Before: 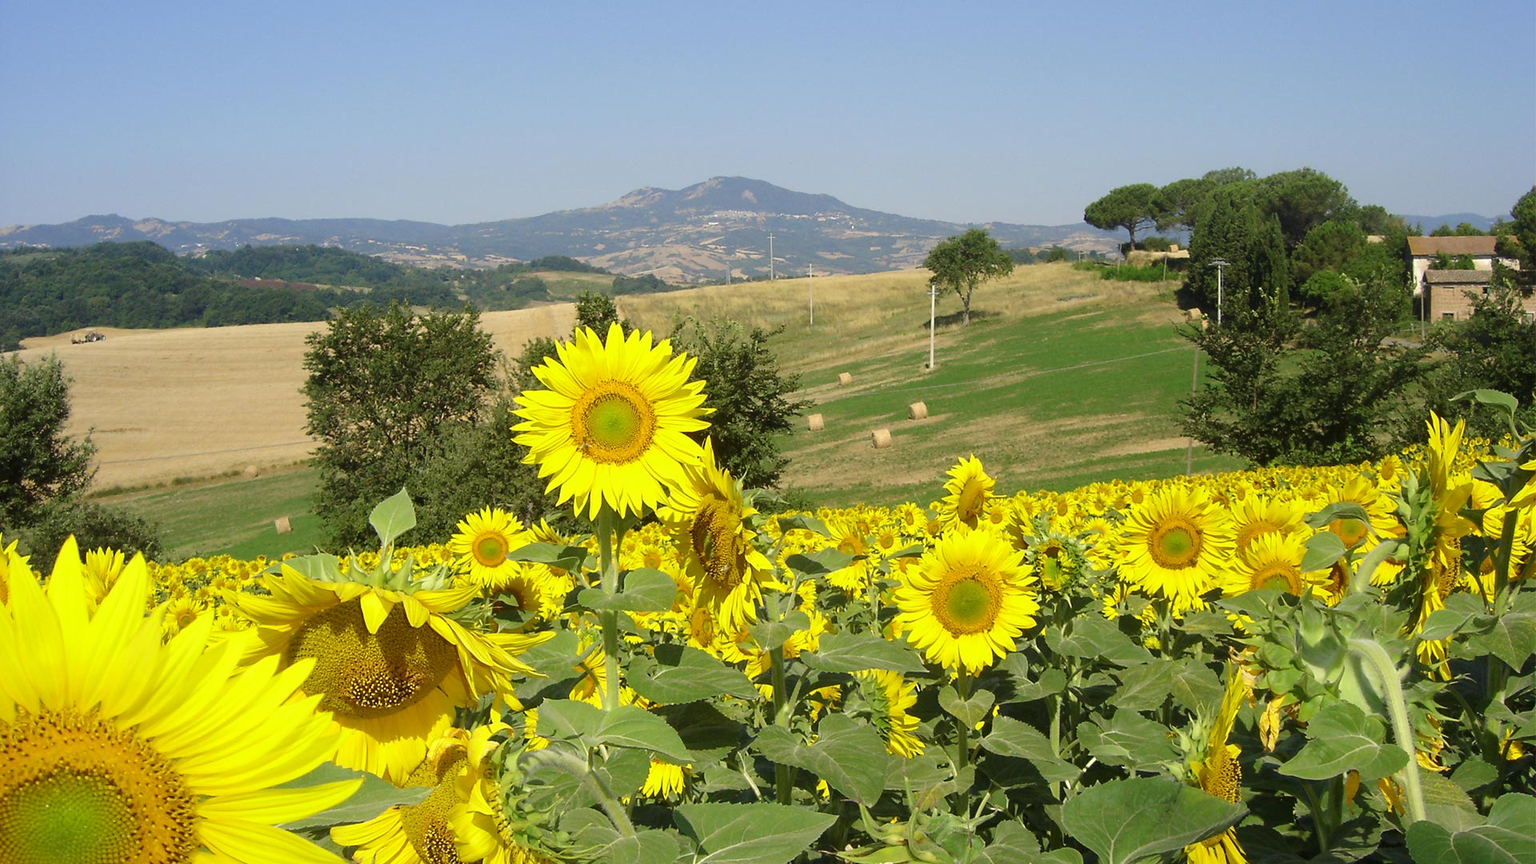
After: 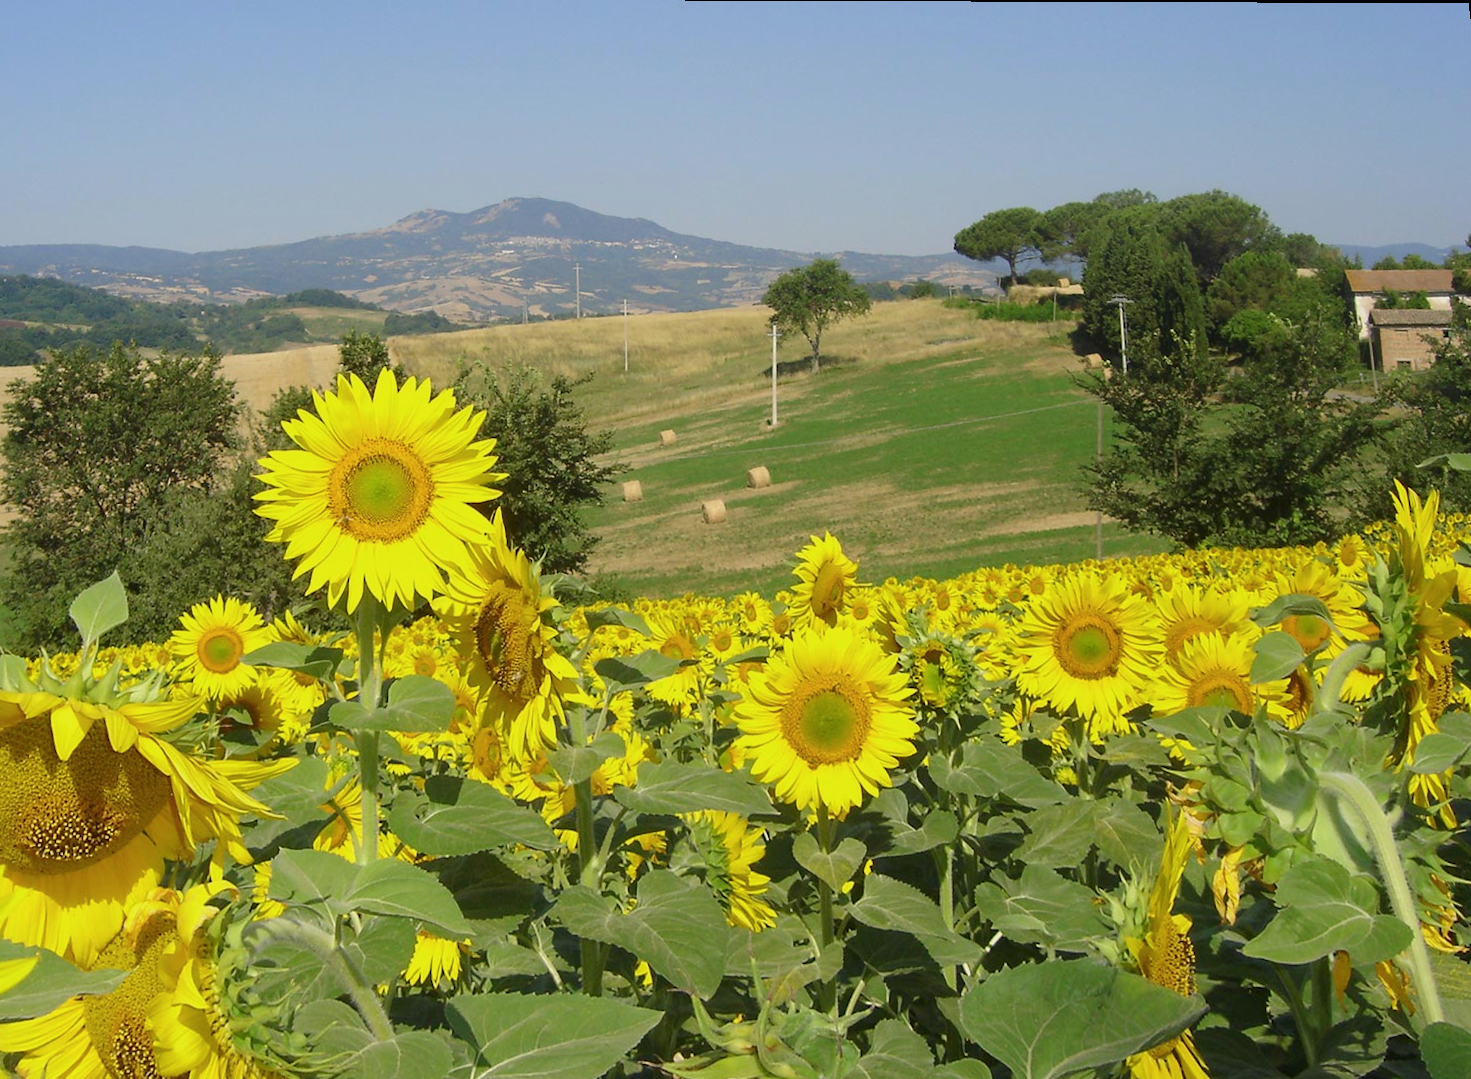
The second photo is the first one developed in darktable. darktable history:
rotate and perspective: rotation 0.215°, lens shift (vertical) -0.139, crop left 0.069, crop right 0.939, crop top 0.002, crop bottom 0.996
crop: left 17.582%, bottom 0.031%
color balance rgb: contrast -10%
